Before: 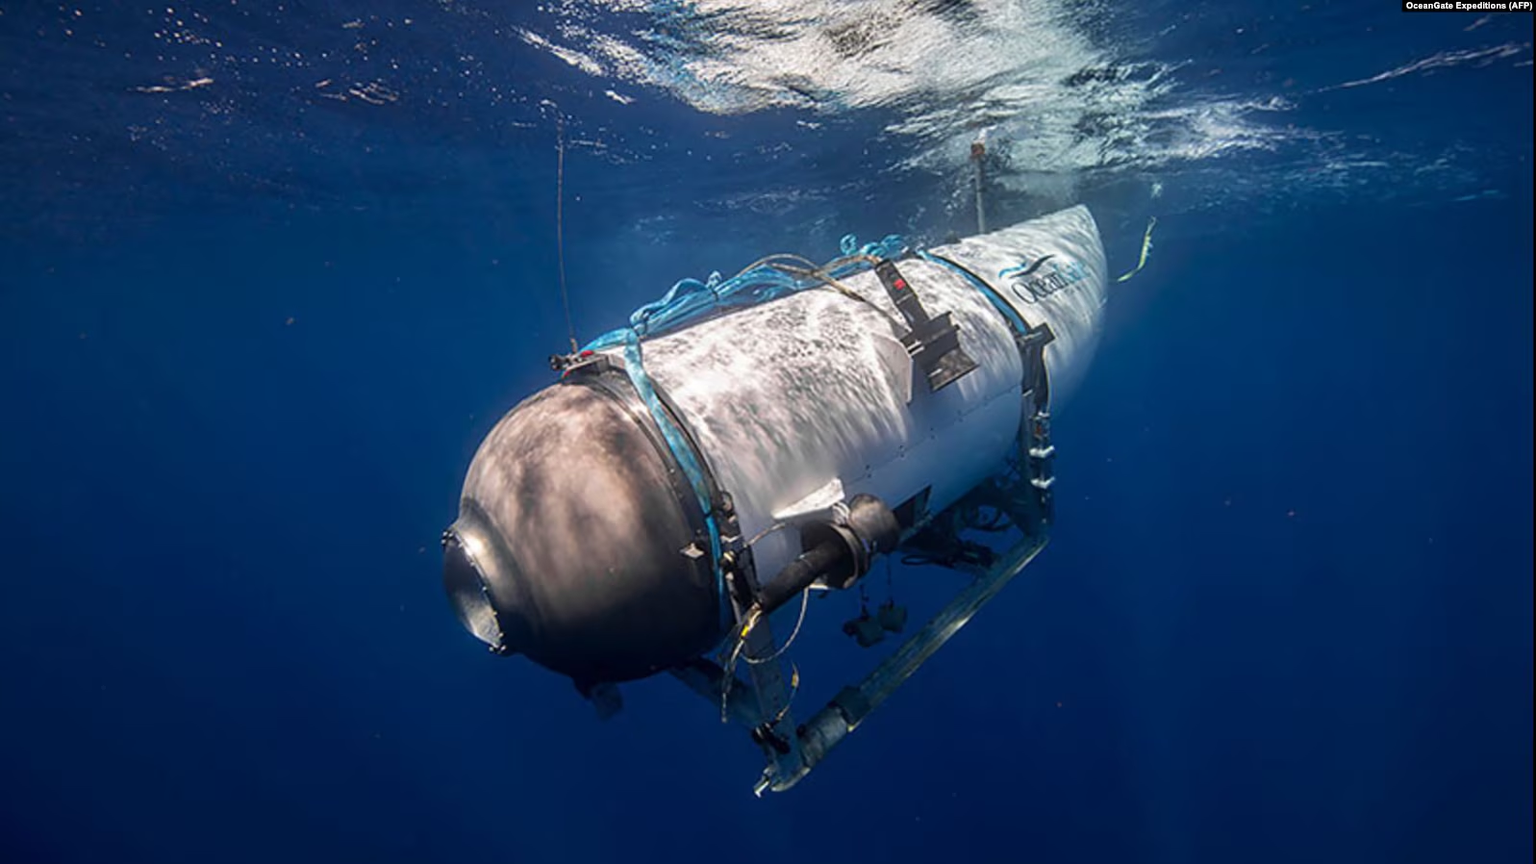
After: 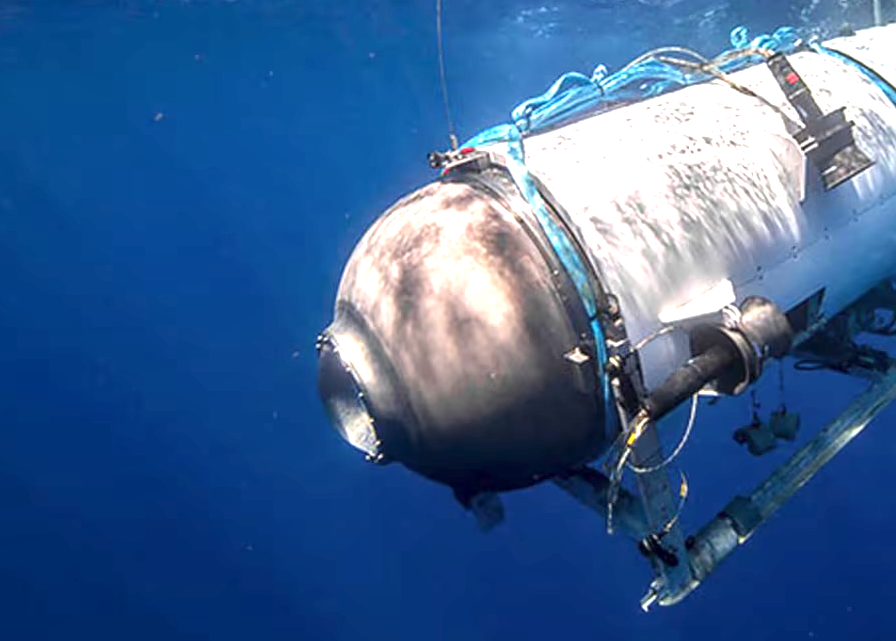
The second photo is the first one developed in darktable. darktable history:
local contrast: on, module defaults
exposure: black level correction 0, exposure 1.199 EV, compensate exposure bias true, compensate highlight preservation false
crop: left 8.988%, top 24.178%, right 34.849%, bottom 4.348%
